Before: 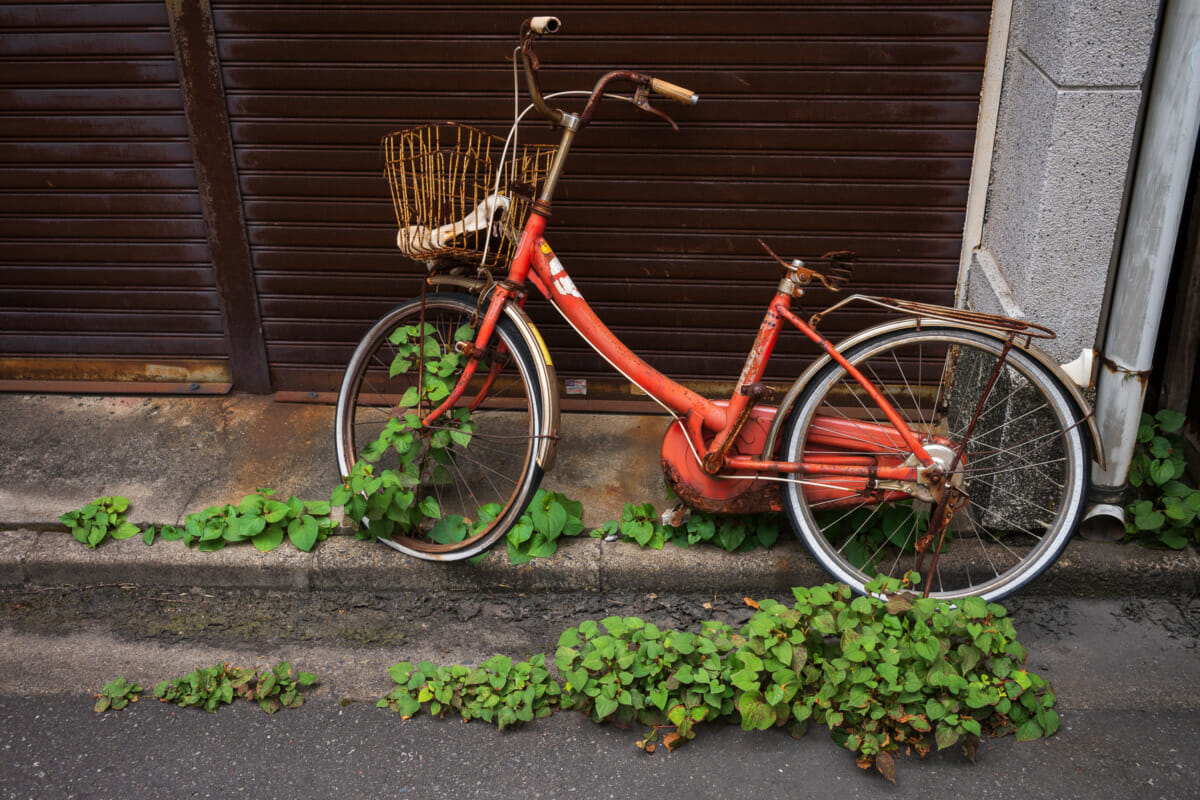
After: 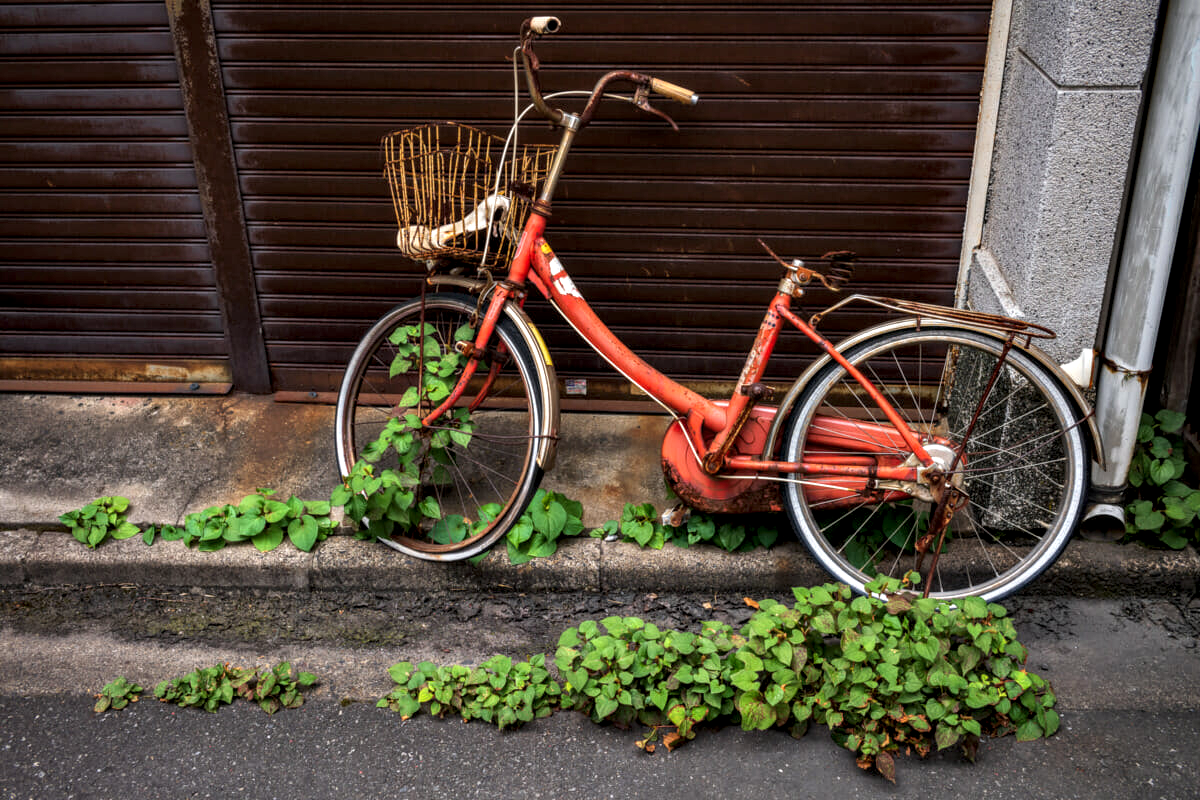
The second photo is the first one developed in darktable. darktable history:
local contrast: detail 130%
contrast equalizer: octaves 7, y [[0.6 ×6], [0.55 ×6], [0 ×6], [0 ×6], [0 ×6]], mix 0.53
